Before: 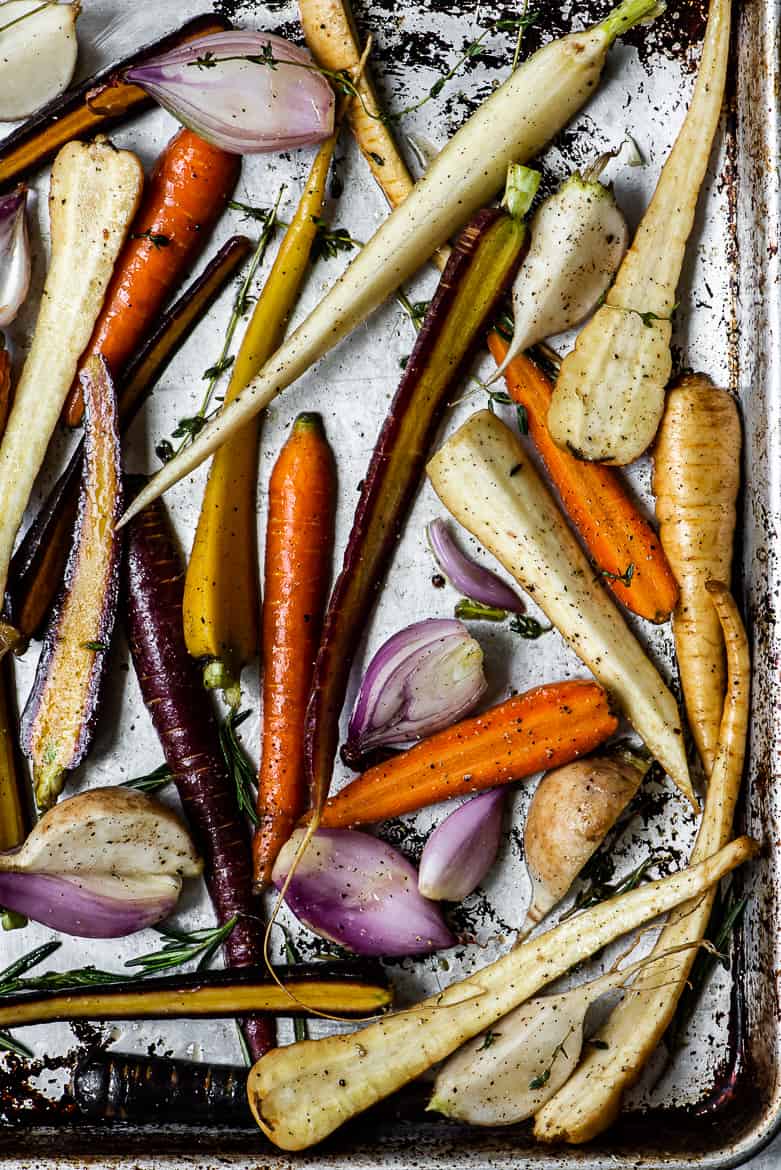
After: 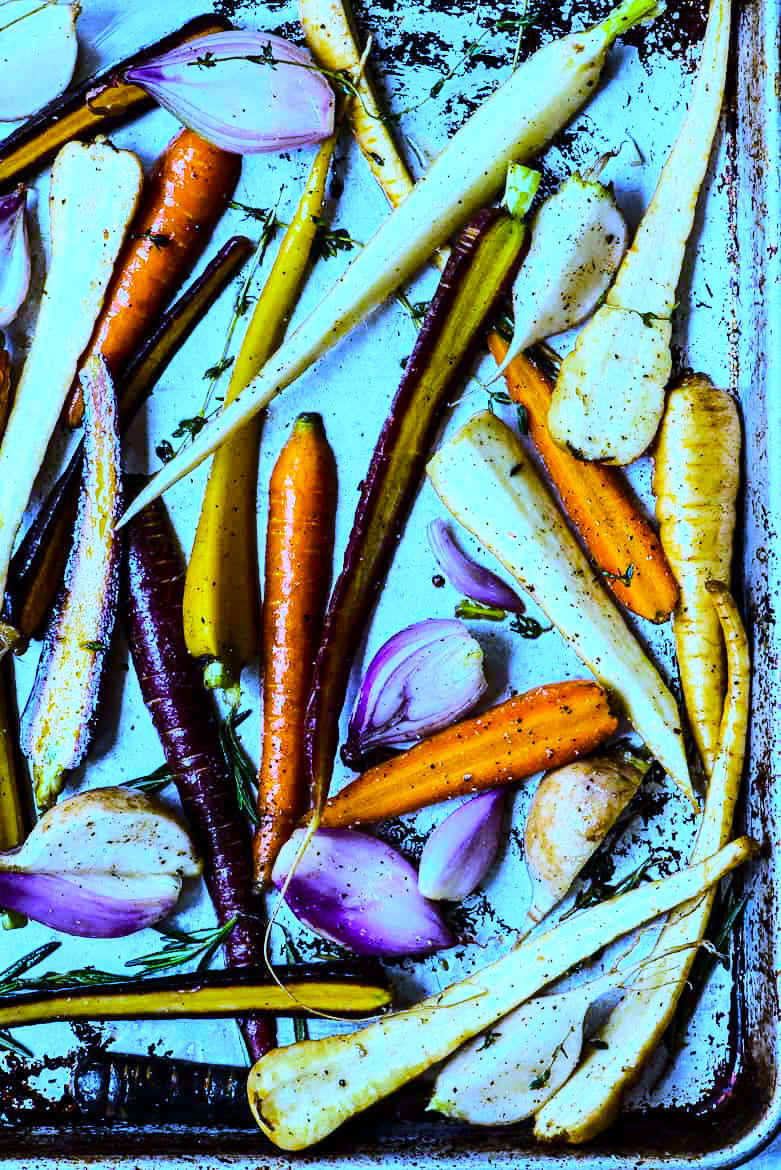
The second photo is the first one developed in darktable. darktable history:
white balance: red 0.766, blue 1.537
color balance rgb: linear chroma grading › global chroma 15%, perceptual saturation grading › global saturation 30%
base curve: curves: ch0 [(0, 0) (0.032, 0.037) (0.105, 0.228) (0.435, 0.76) (0.856, 0.983) (1, 1)]
